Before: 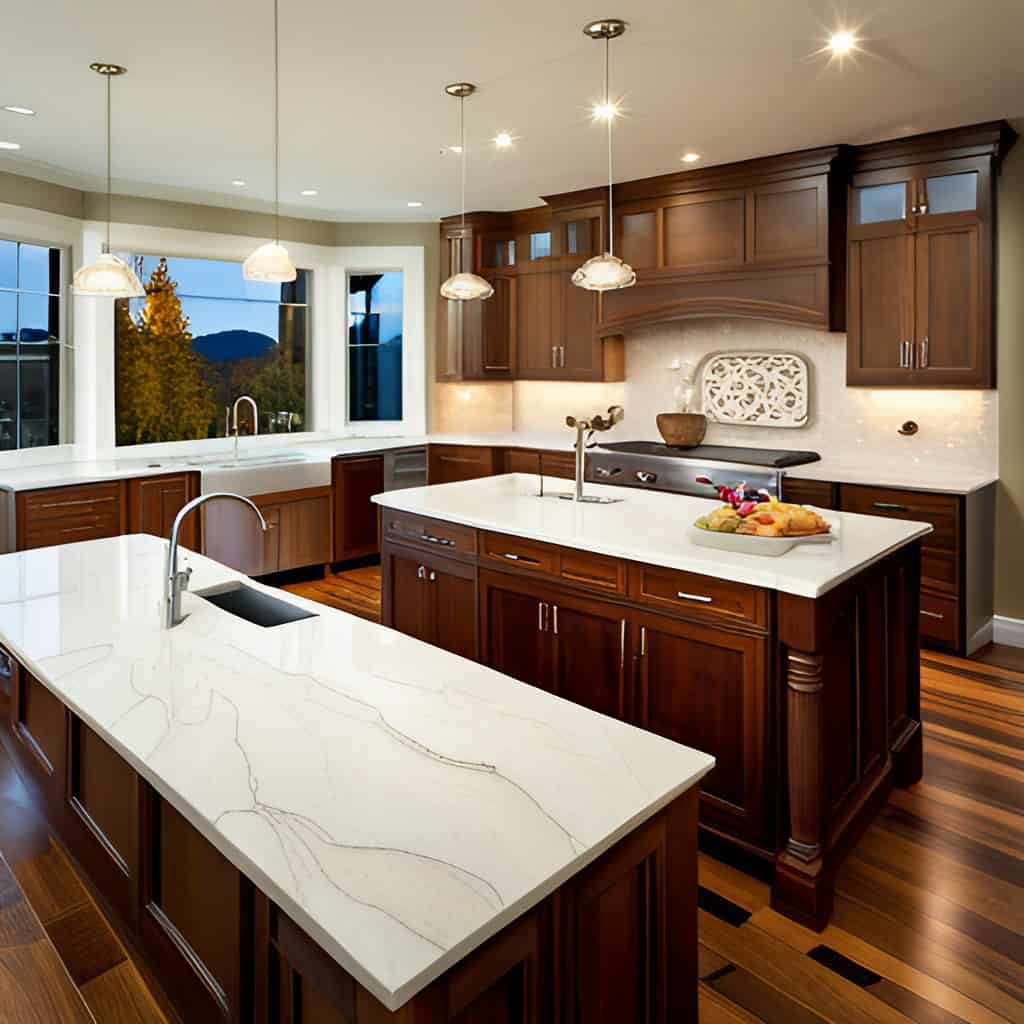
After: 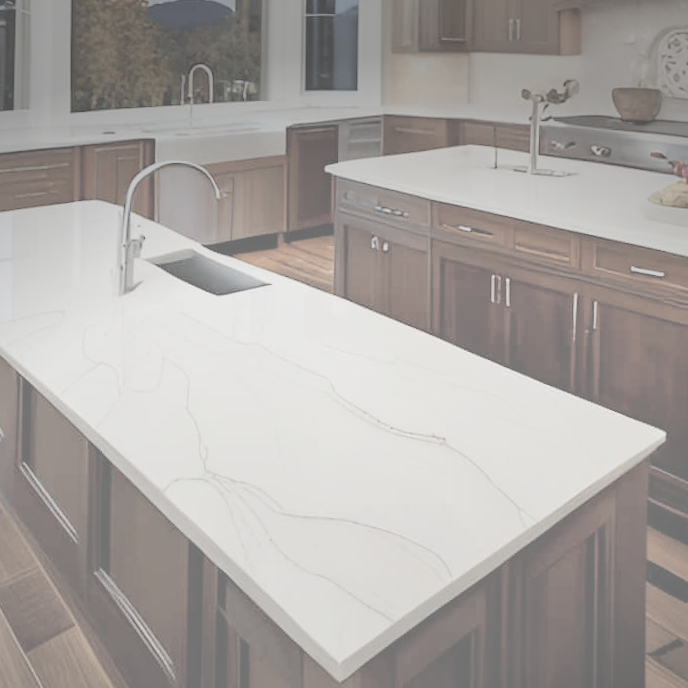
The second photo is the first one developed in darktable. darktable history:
contrast brightness saturation: contrast -0.32, brightness 0.75, saturation -0.78
vignetting: fall-off start 97.52%, fall-off radius 100%, brightness -0.574, saturation 0, center (-0.027, 0.404), width/height ratio 1.368, unbound false
crop and rotate: angle -0.82°, left 3.85%, top 31.828%, right 27.992%
